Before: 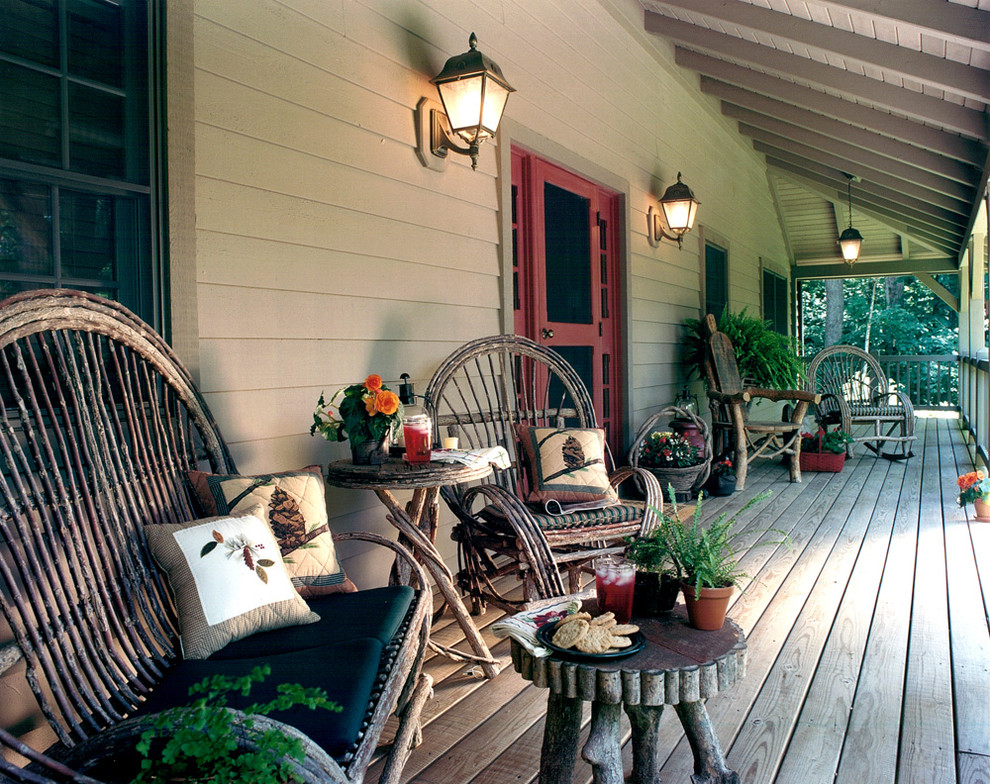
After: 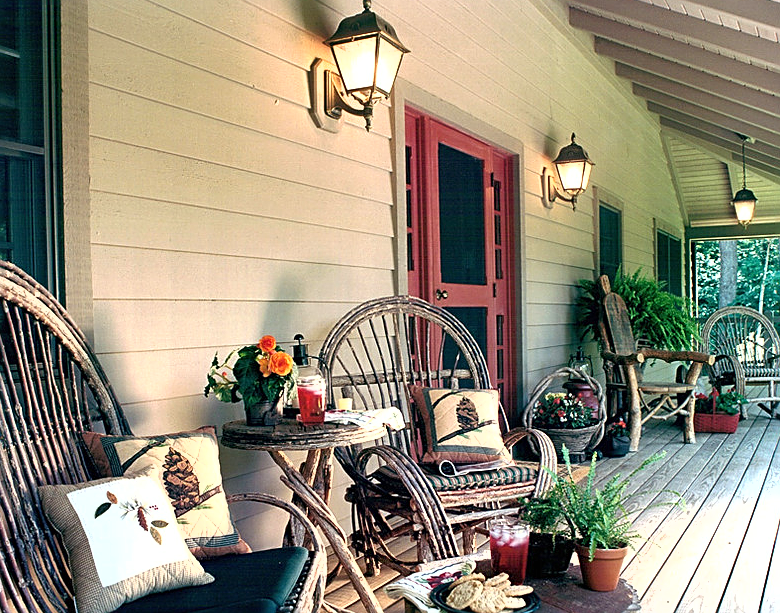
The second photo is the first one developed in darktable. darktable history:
crop and rotate: left 10.778%, top 5.06%, right 10.391%, bottom 16.739%
sharpen: on, module defaults
exposure: black level correction 0, exposure 0.704 EV, compensate highlight preservation false
shadows and highlights: shadows 48.69, highlights -42.92, soften with gaussian
